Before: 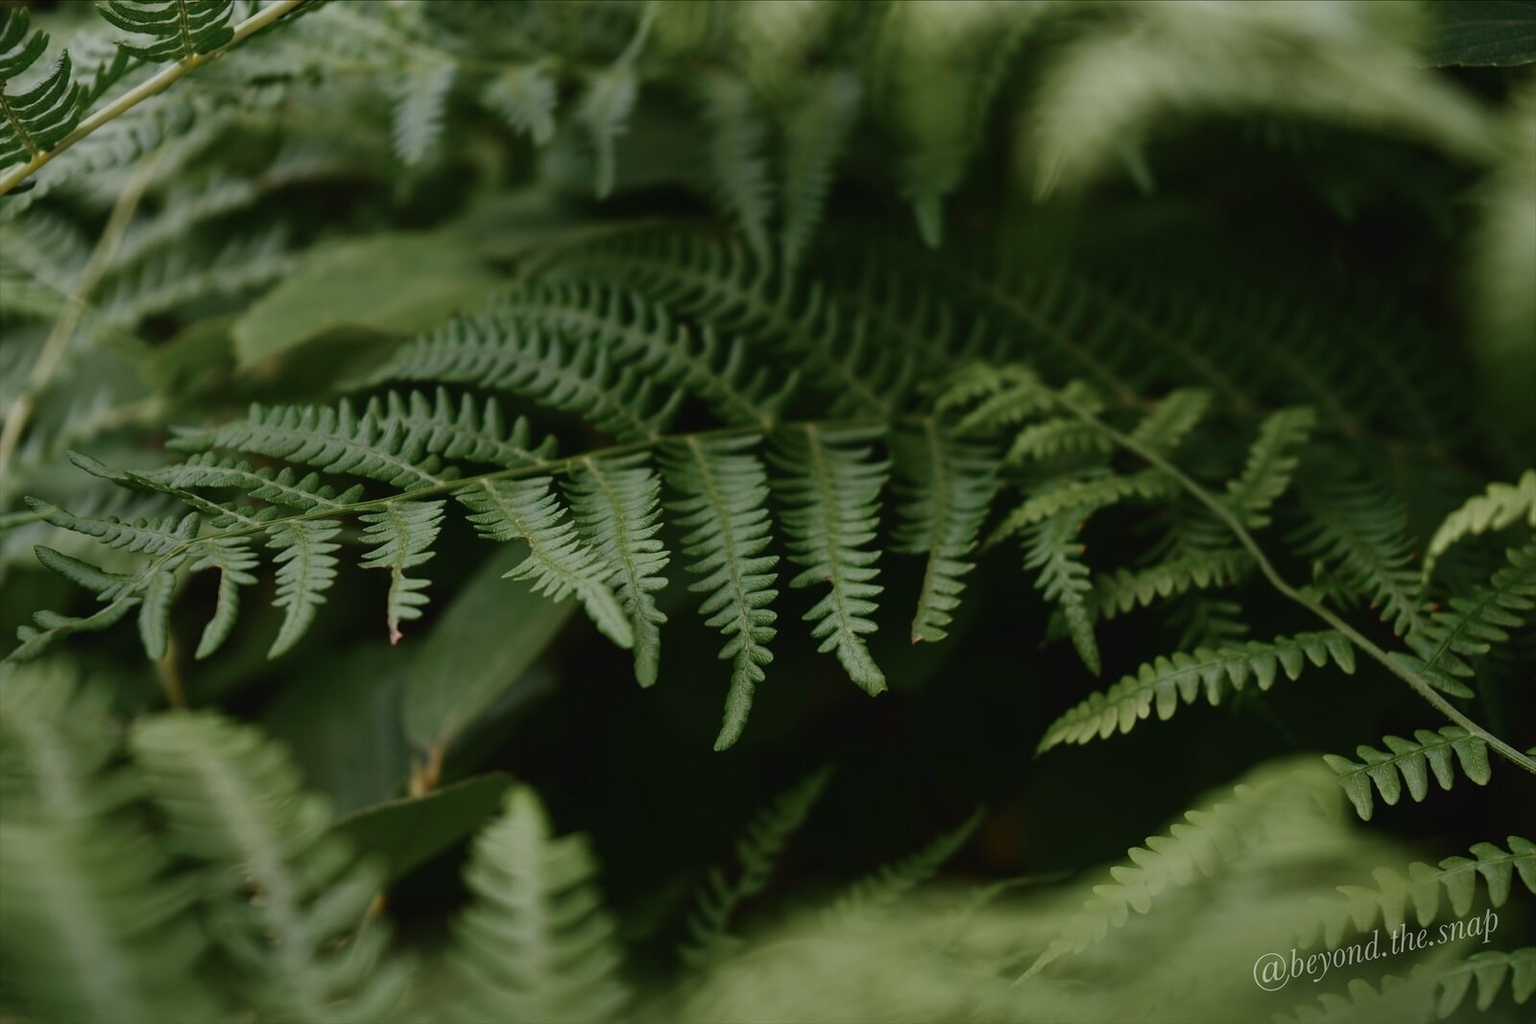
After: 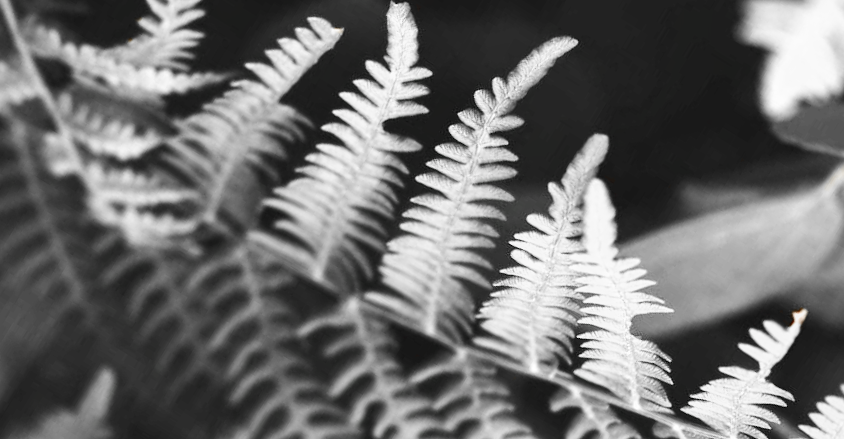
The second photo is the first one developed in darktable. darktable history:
local contrast: highlights 102%, shadows 103%, detail 120%, midtone range 0.2
tone equalizer: mask exposure compensation -0.497 EV
crop and rotate: angle 148.59°, left 9.126%, top 15.621%, right 4.561%, bottom 17.022%
tone curve: curves: ch0 [(0, 0.029) (0.087, 0.084) (0.227, 0.239) (0.46, 0.576) (0.657, 0.796) (0.861, 0.932) (0.997, 0.951)]; ch1 [(0, 0) (0.353, 0.344) (0.45, 0.46) (0.502, 0.494) (0.534, 0.523) (0.573, 0.576) (0.602, 0.631) (0.647, 0.669) (1, 1)]; ch2 [(0, 0) (0.333, 0.346) (0.385, 0.395) (0.44, 0.466) (0.5, 0.493) (0.521, 0.56) (0.553, 0.579) (0.573, 0.599) (0.667, 0.777) (1, 1)], preserve colors none
color zones: curves: ch0 [(0, 0.497) (0.096, 0.361) (0.221, 0.538) (0.429, 0.5) (0.571, 0.5) (0.714, 0.5) (0.857, 0.5) (1, 0.497)]; ch1 [(0, 0.5) (0.143, 0.5) (0.257, -0.002) (0.429, 0.04) (0.571, -0.001) (0.714, -0.015) (0.857, 0.024) (1, 0.5)]
exposure: black level correction 0, exposure 1.532 EV, compensate exposure bias true, compensate highlight preservation false
